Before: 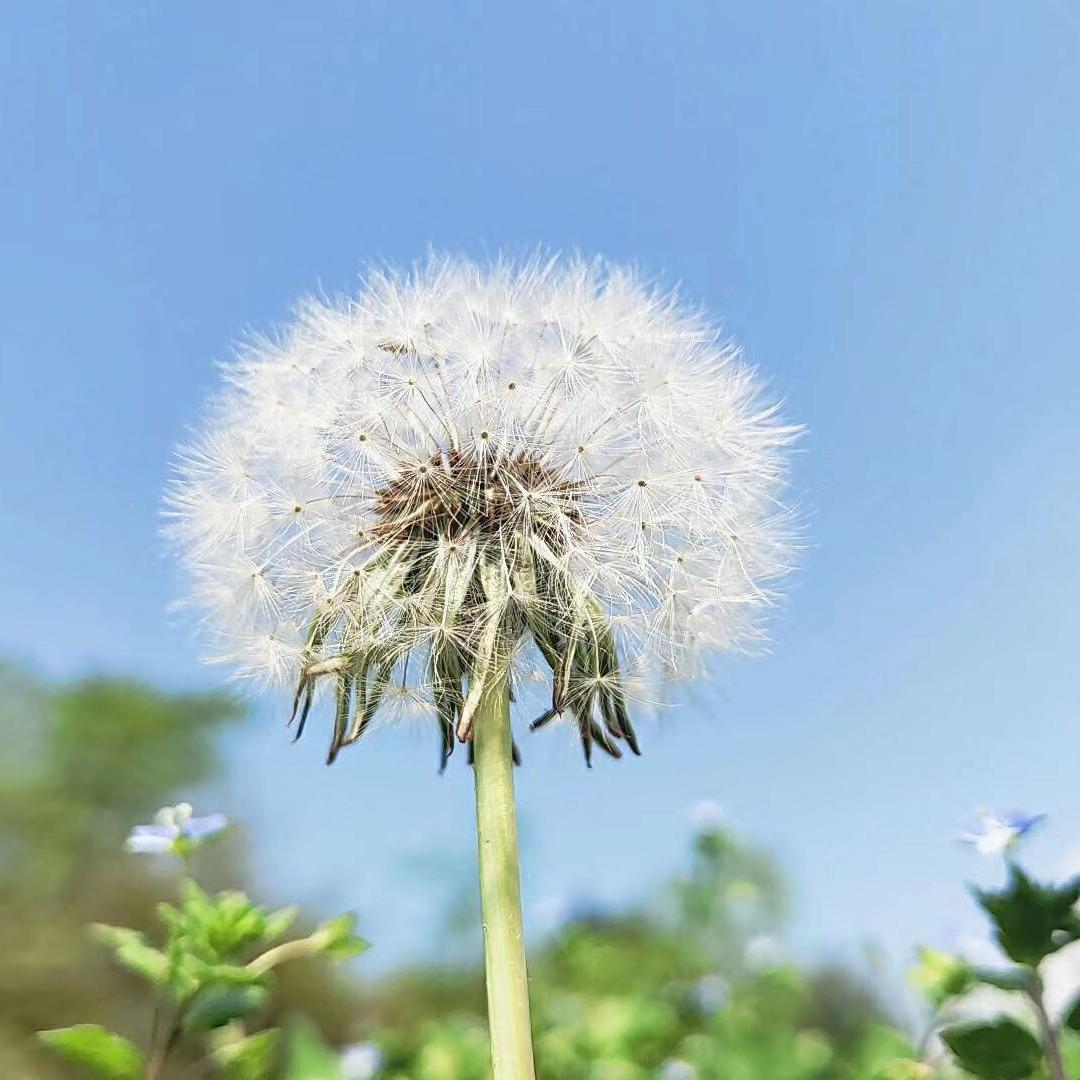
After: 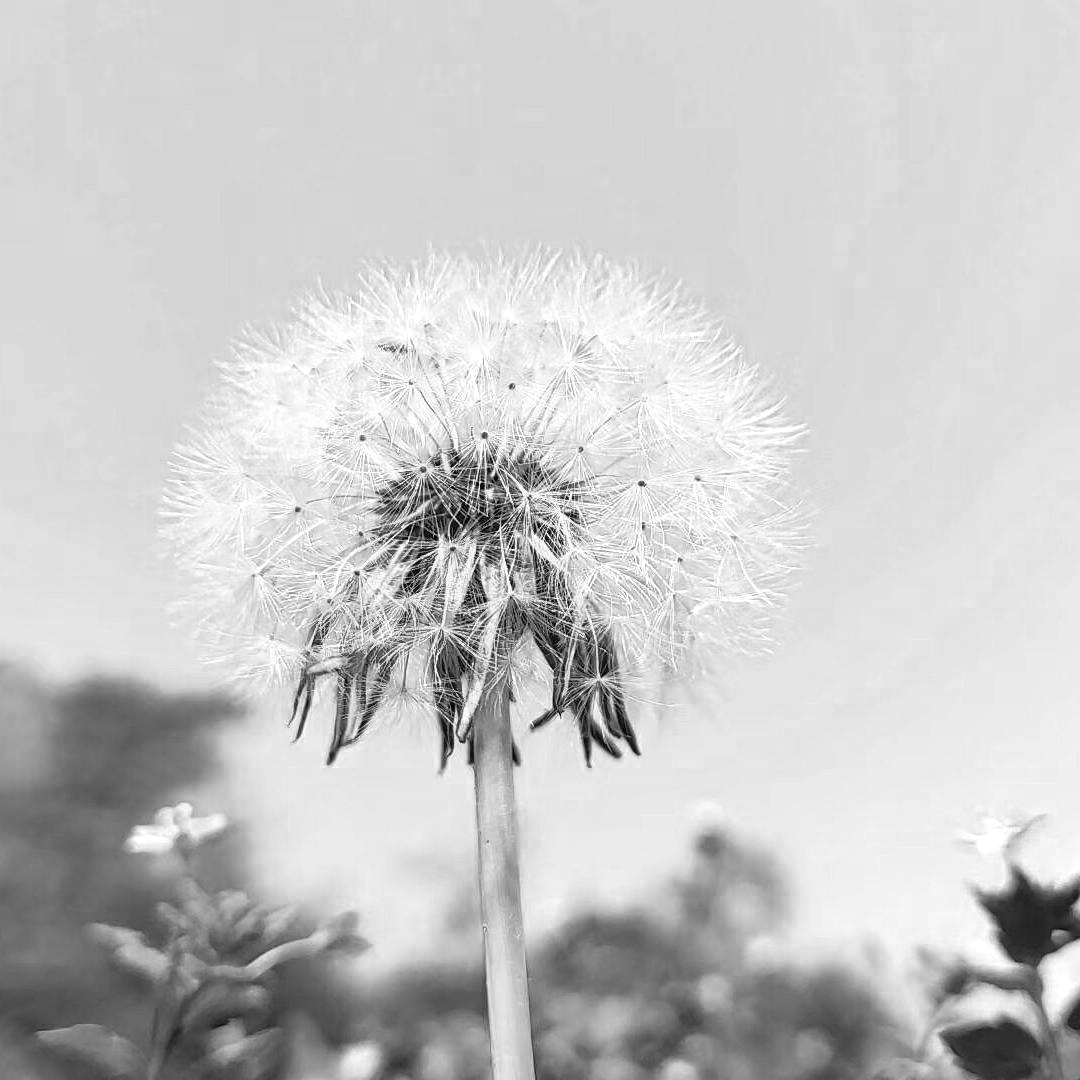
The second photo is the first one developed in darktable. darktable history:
color calibration: output gray [0.253, 0.26, 0.487, 0], gray › normalize channels true, illuminant same as pipeline (D50), adaptation XYZ, x 0.346, y 0.359, gamut compression 0
white balance: red 0.871, blue 1.249
